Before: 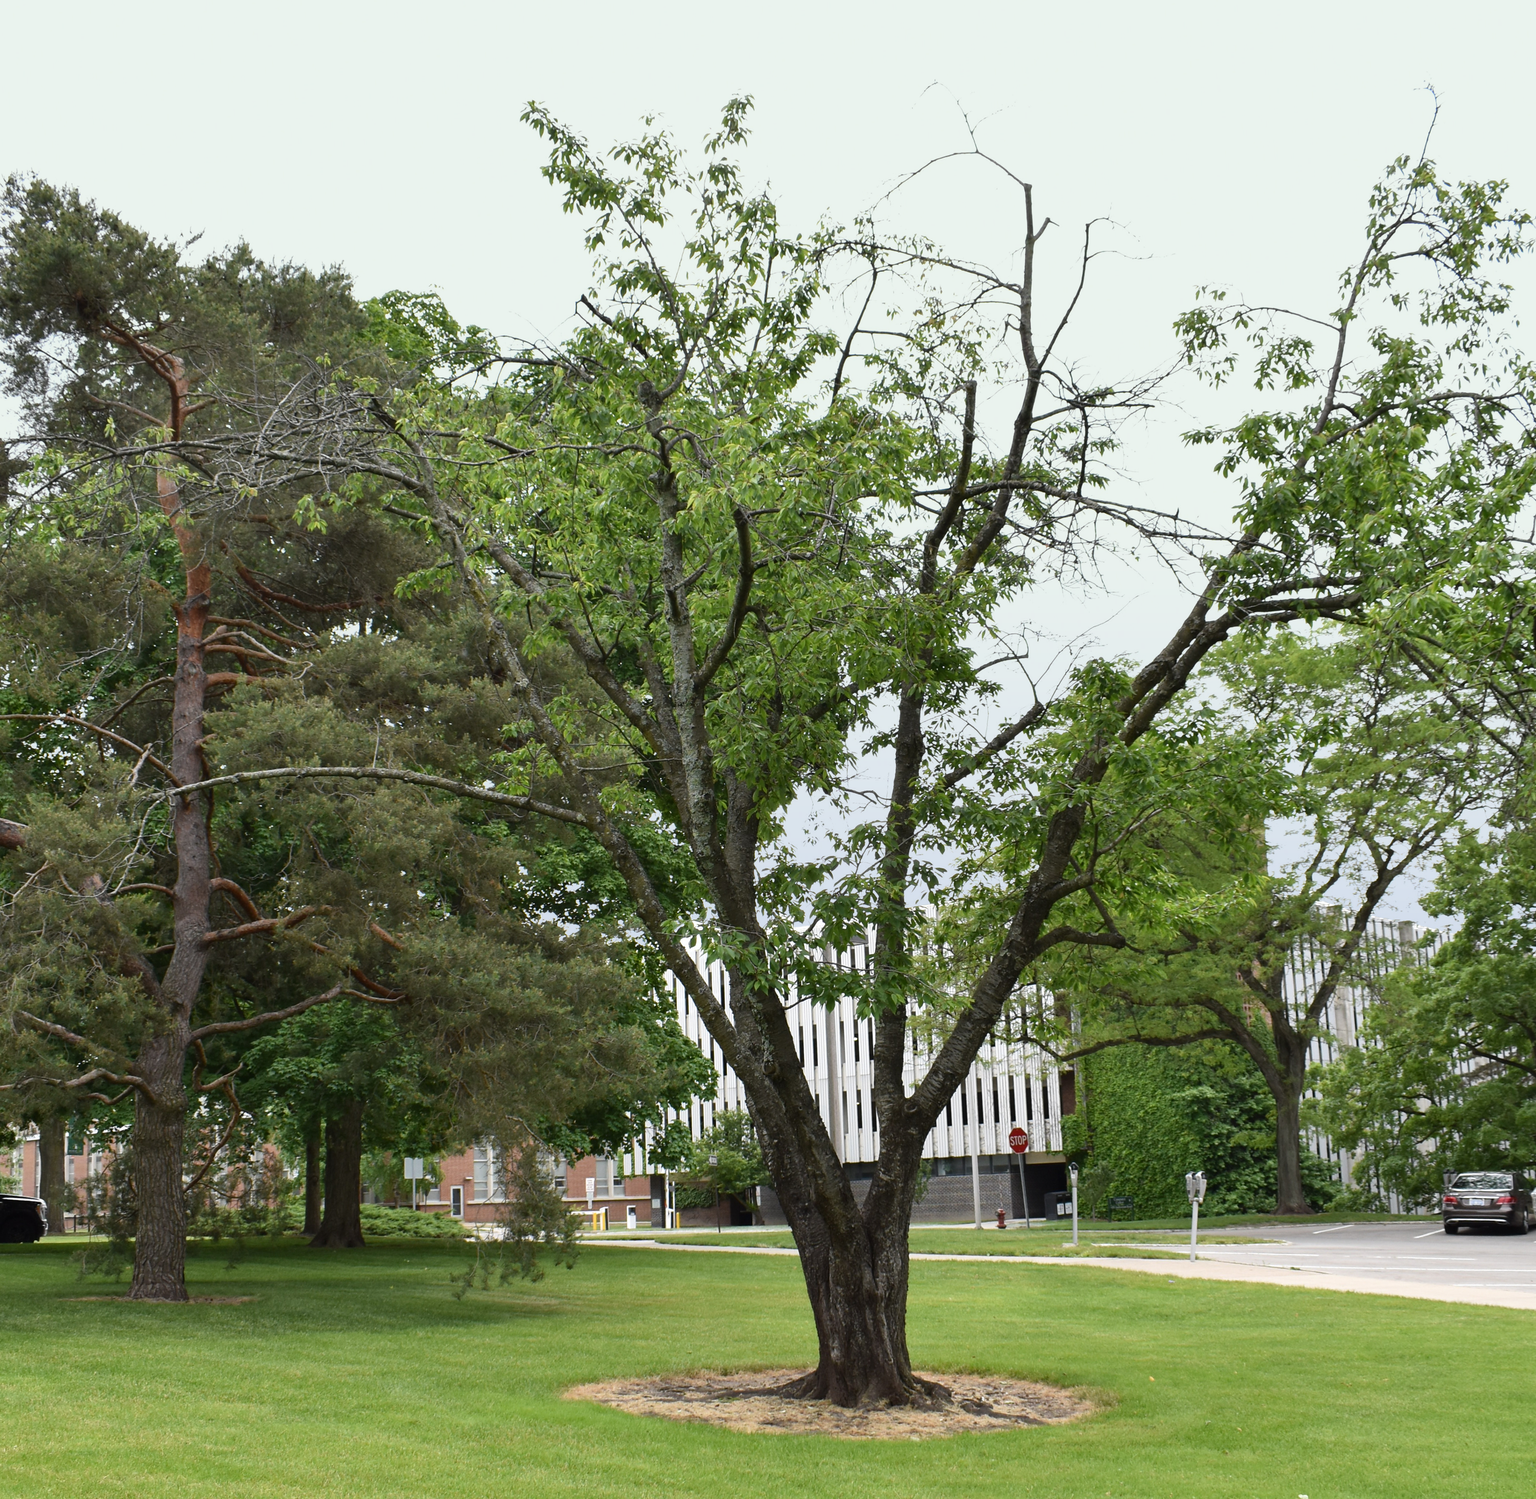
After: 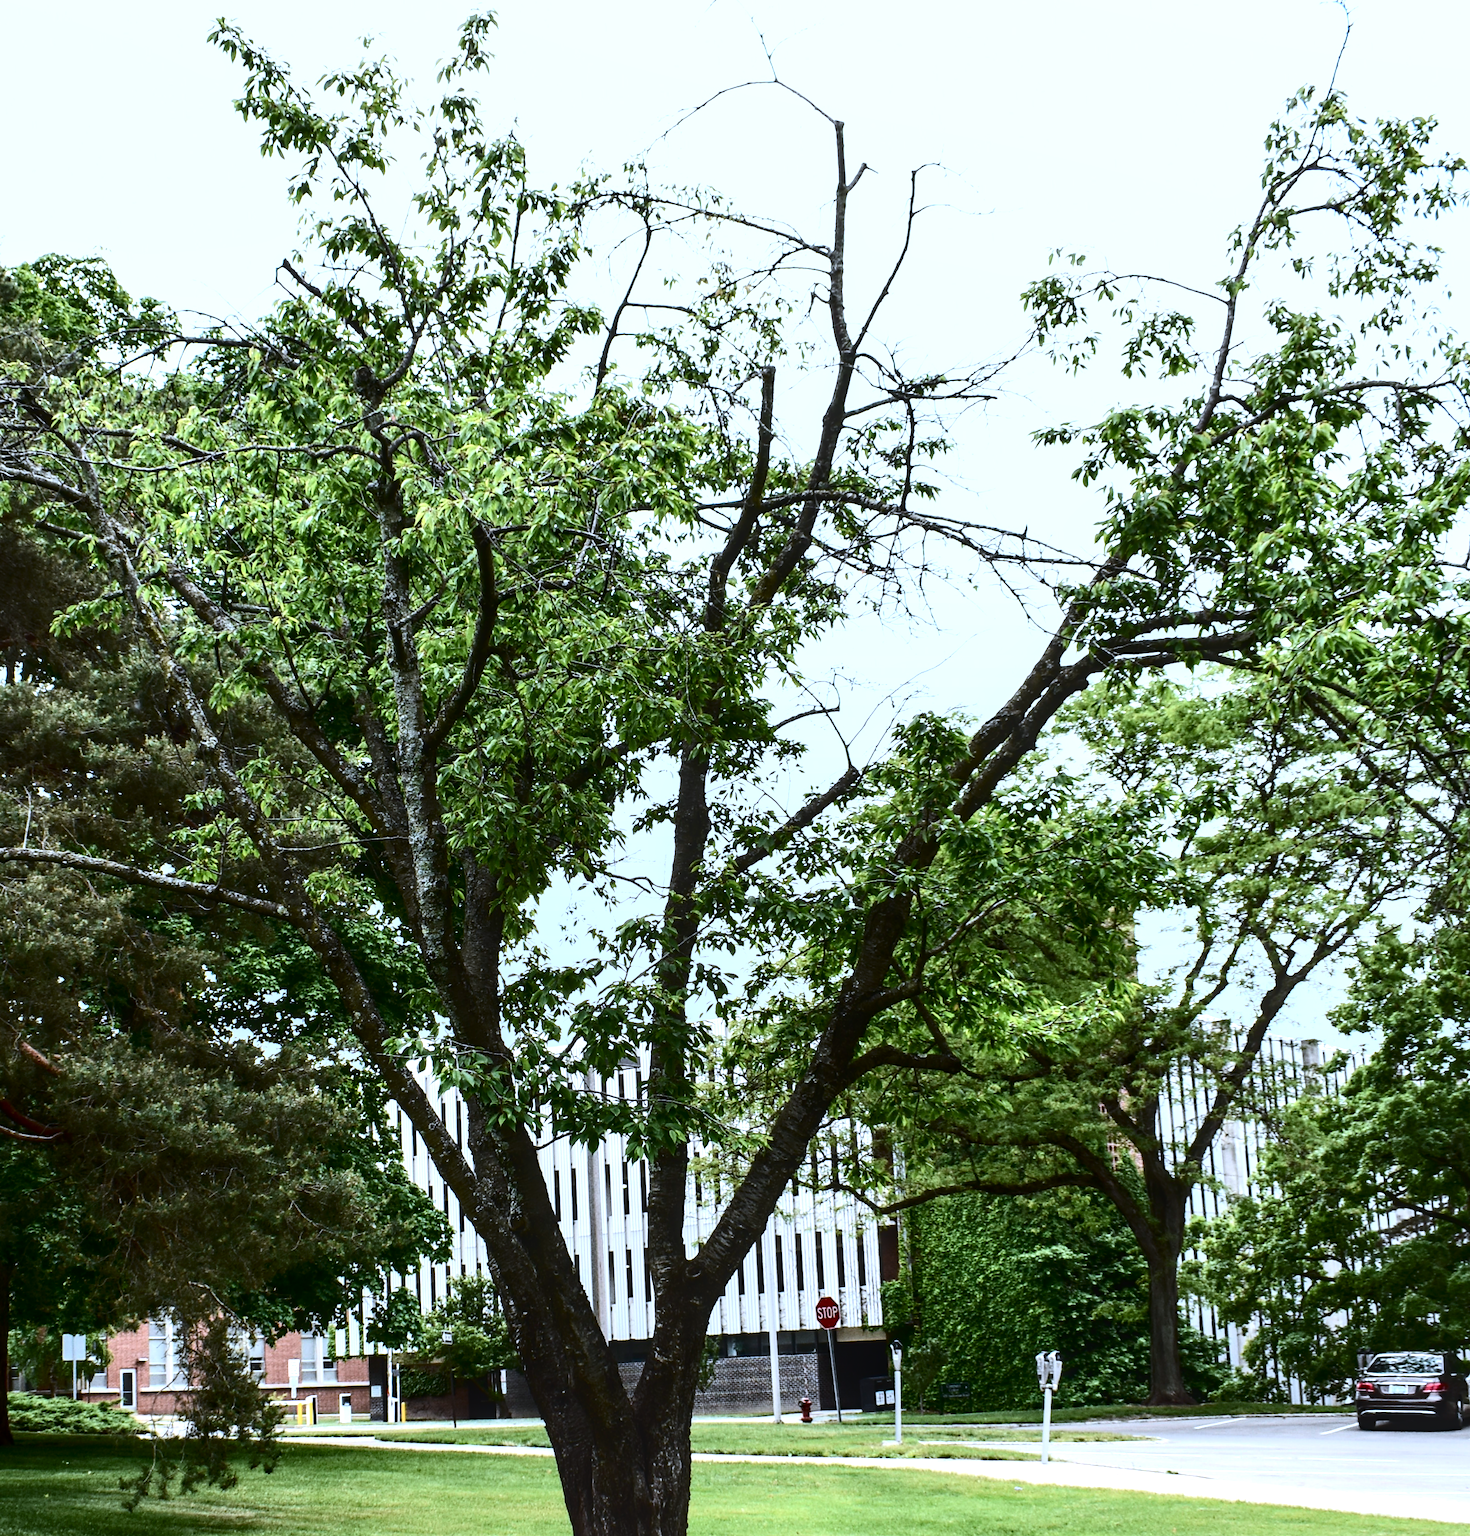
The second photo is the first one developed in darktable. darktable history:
local contrast: highlights 55%, shadows 52%, detail 130%, midtone range 0.452
crop: left 23.095%, top 5.827%, bottom 11.854%
color correction: highlights a* -2.24, highlights b* -18.1
tone equalizer: -8 EV -0.75 EV, -7 EV -0.7 EV, -6 EV -0.6 EV, -5 EV -0.4 EV, -3 EV 0.4 EV, -2 EV 0.6 EV, -1 EV 0.7 EV, +0 EV 0.75 EV, edges refinement/feathering 500, mask exposure compensation -1.57 EV, preserve details no
contrast brightness saturation: contrast 0.32, brightness -0.08, saturation 0.17
